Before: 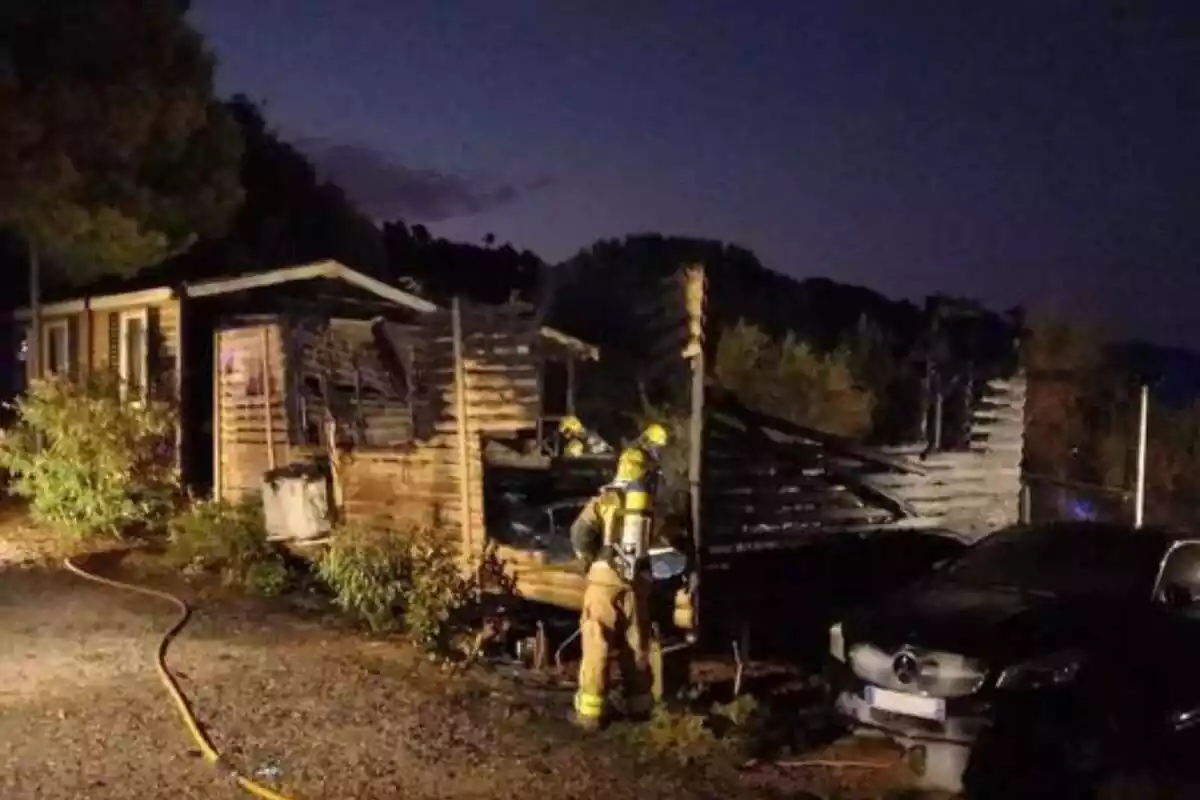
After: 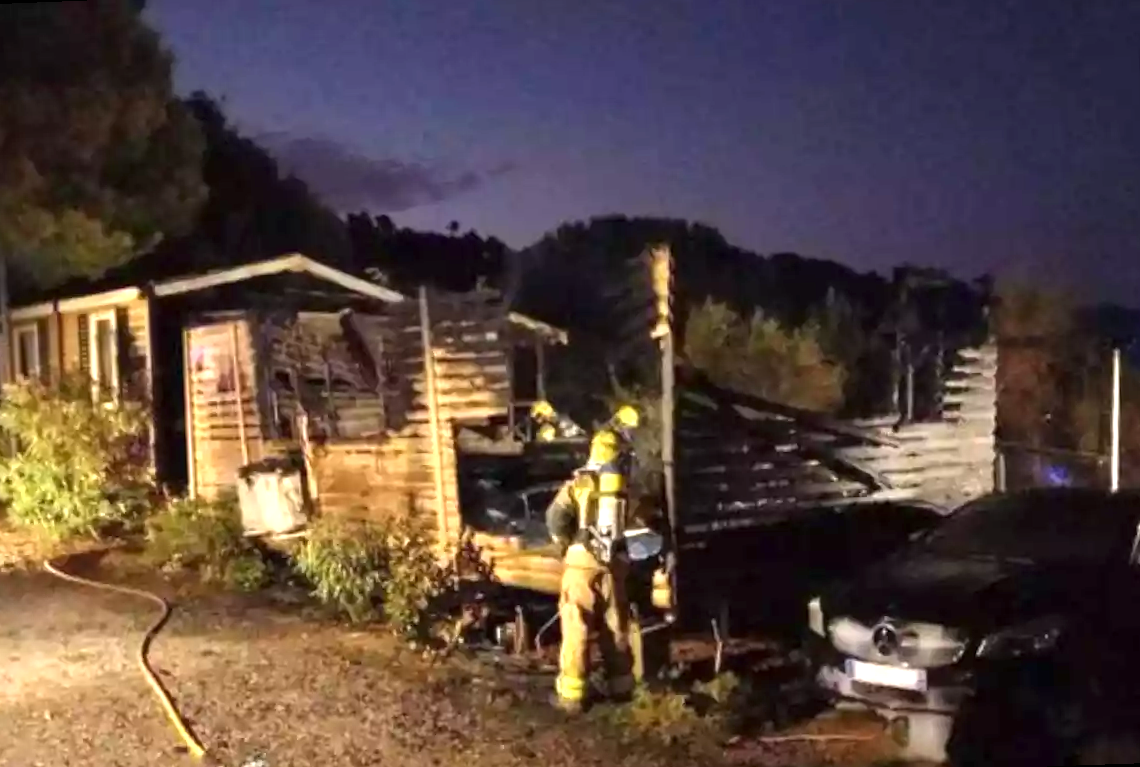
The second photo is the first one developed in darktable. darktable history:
rotate and perspective: rotation -2.12°, lens shift (vertical) 0.009, lens shift (horizontal) -0.008, automatic cropping original format, crop left 0.036, crop right 0.964, crop top 0.05, crop bottom 0.959
exposure: exposure 0.935 EV, compensate highlight preservation false
